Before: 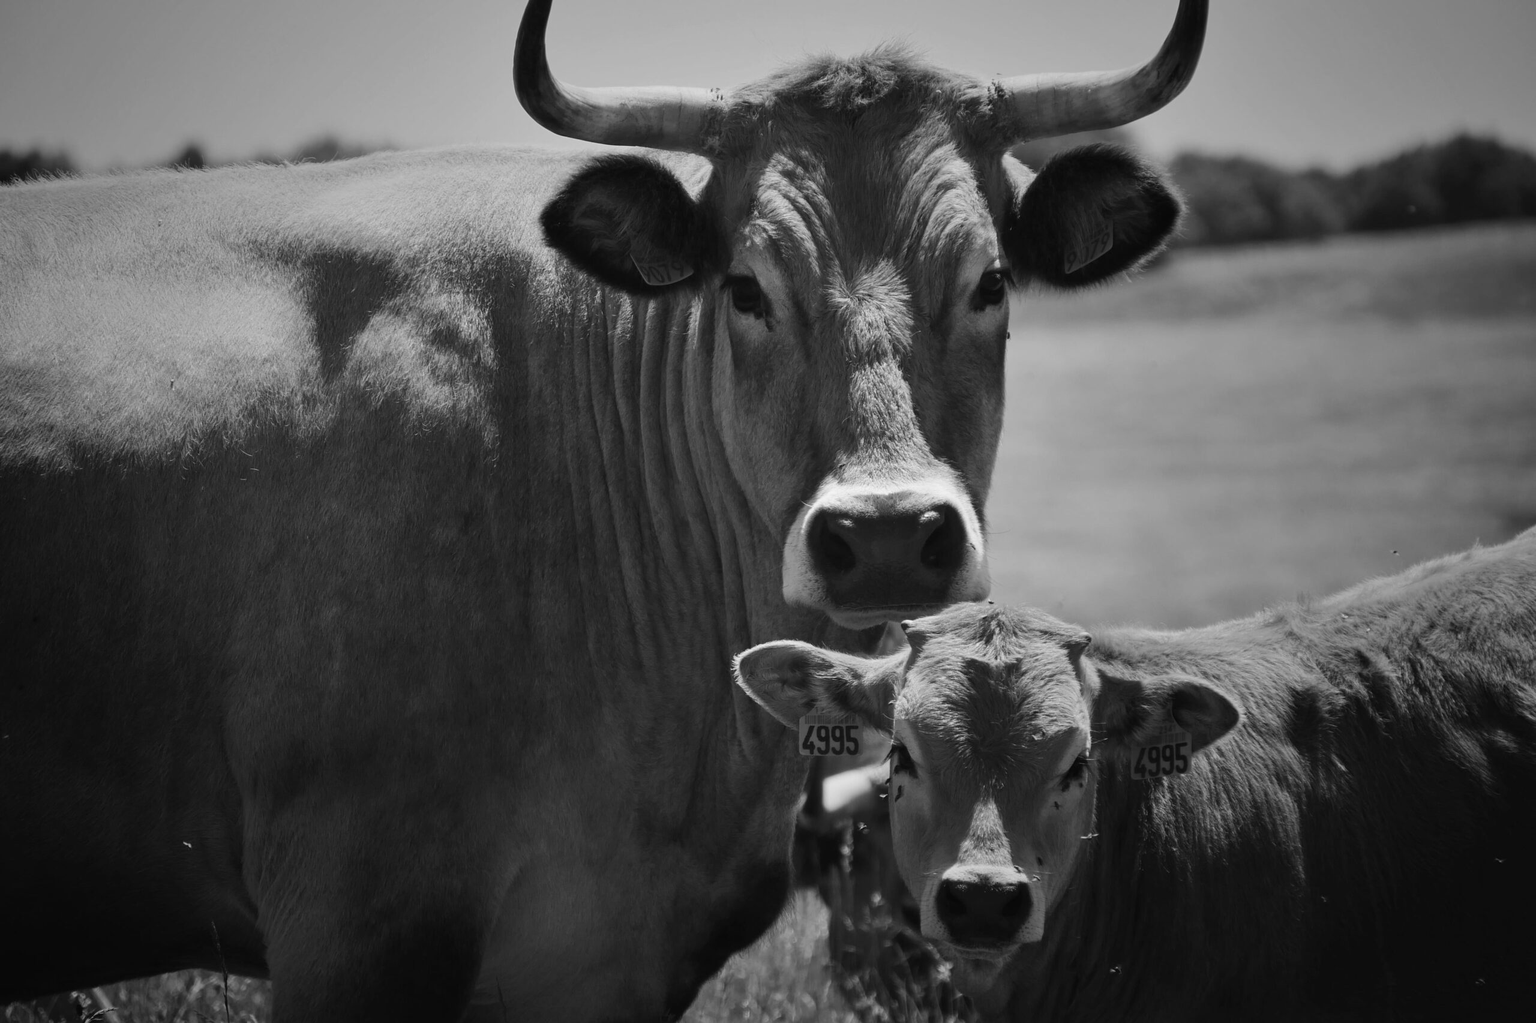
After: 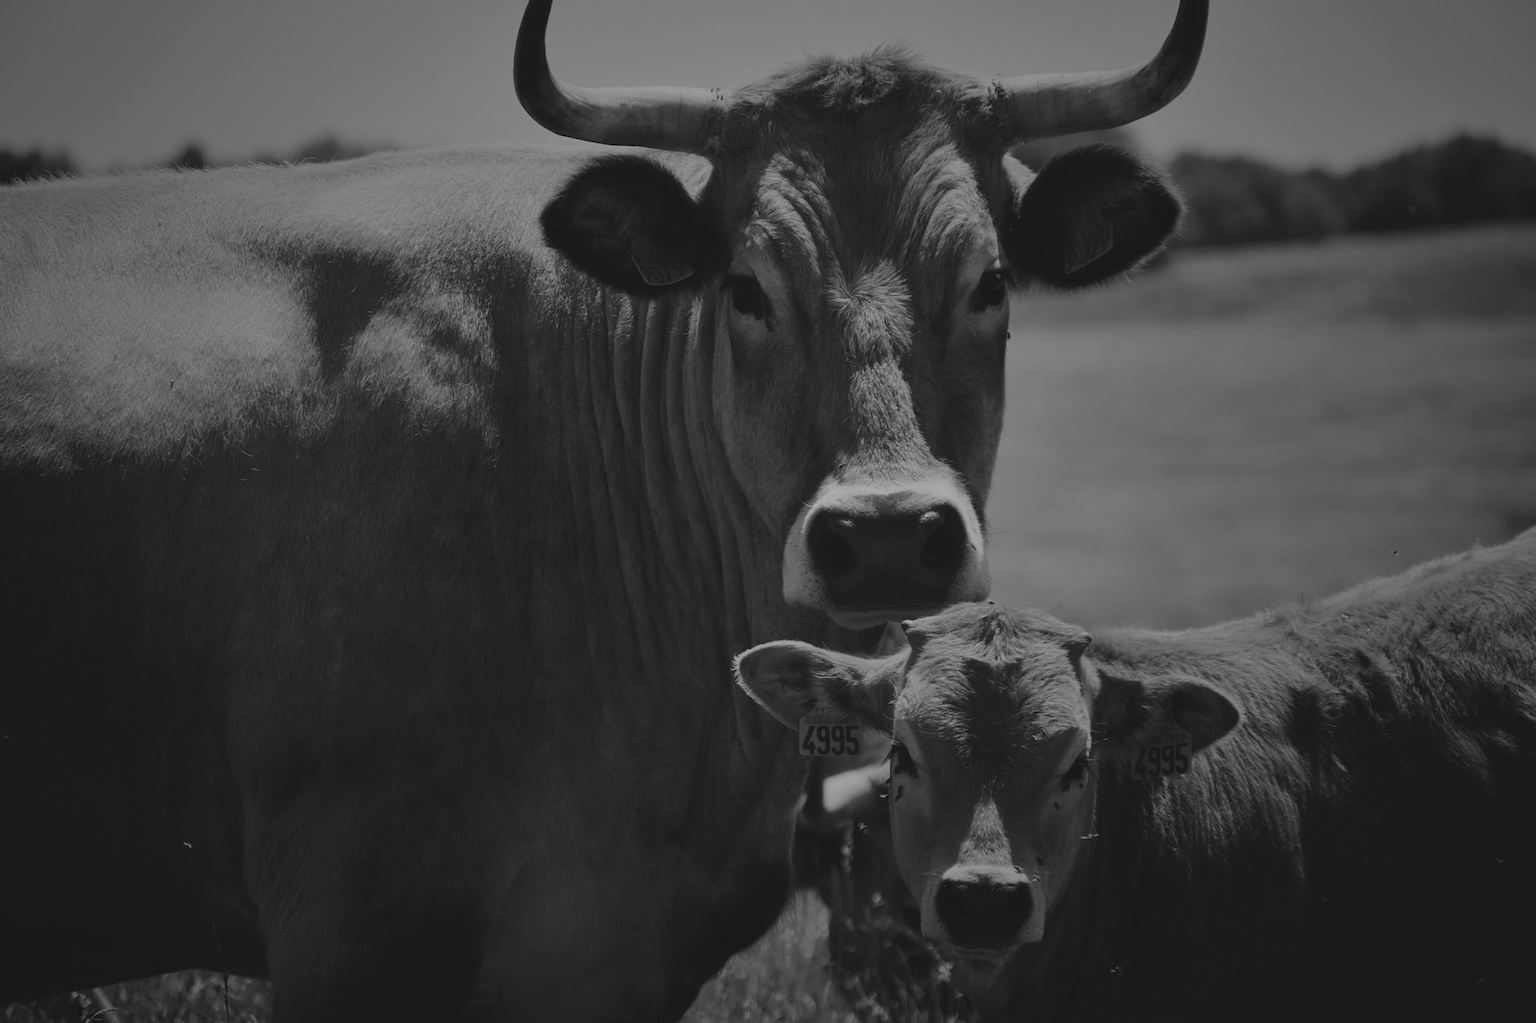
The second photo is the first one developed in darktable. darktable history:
contrast brightness saturation: saturation -0.065
exposure: black level correction -0.018, exposure -1.118 EV, compensate highlight preservation false
